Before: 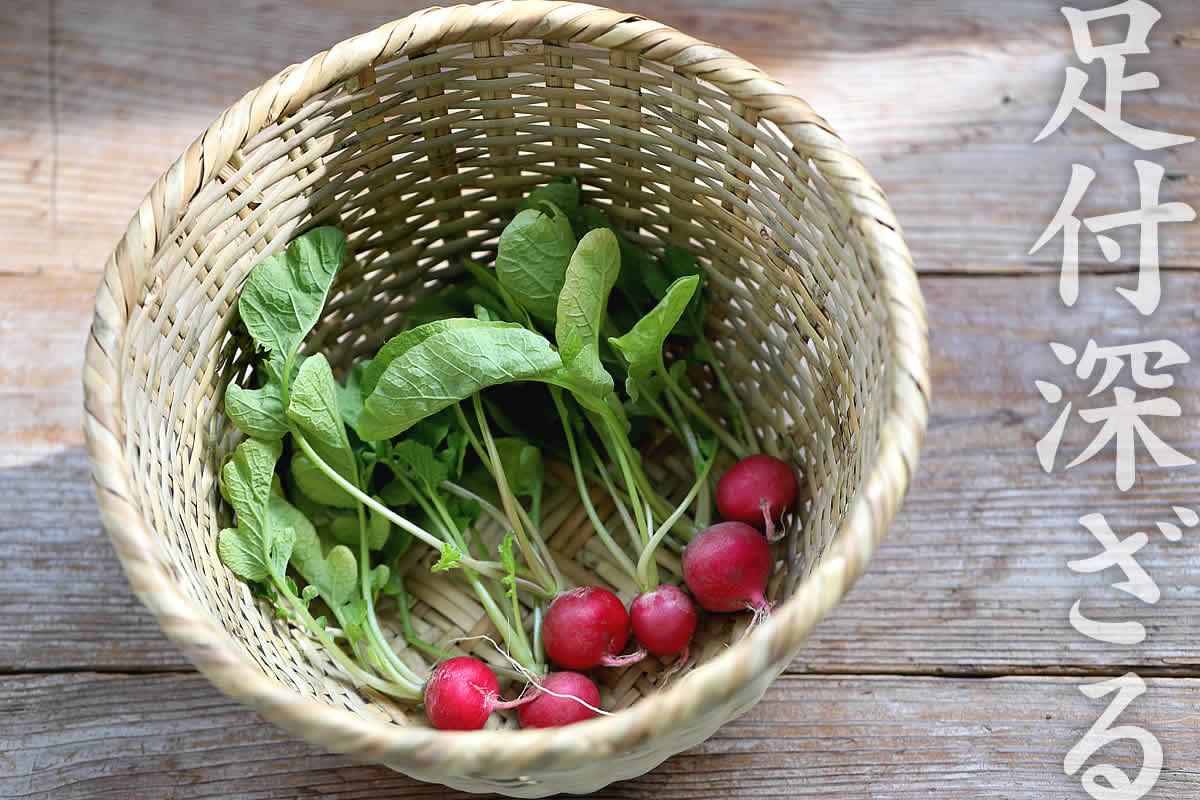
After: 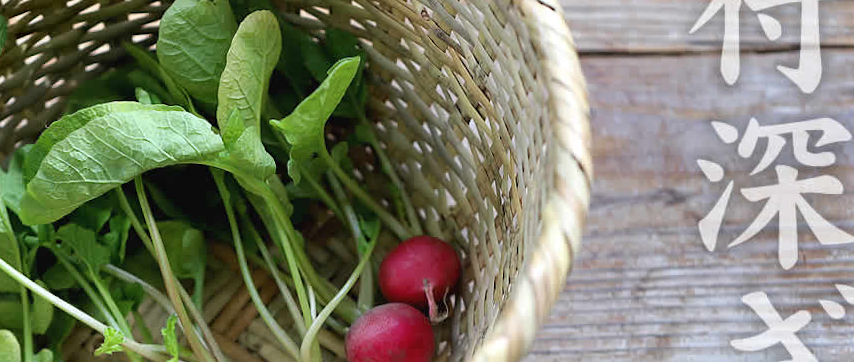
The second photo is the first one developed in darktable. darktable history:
rotate and perspective: rotation -0.45°, automatic cropping original format, crop left 0.008, crop right 0.992, crop top 0.012, crop bottom 0.988
crop and rotate: left 27.938%, top 27.046%, bottom 27.046%
